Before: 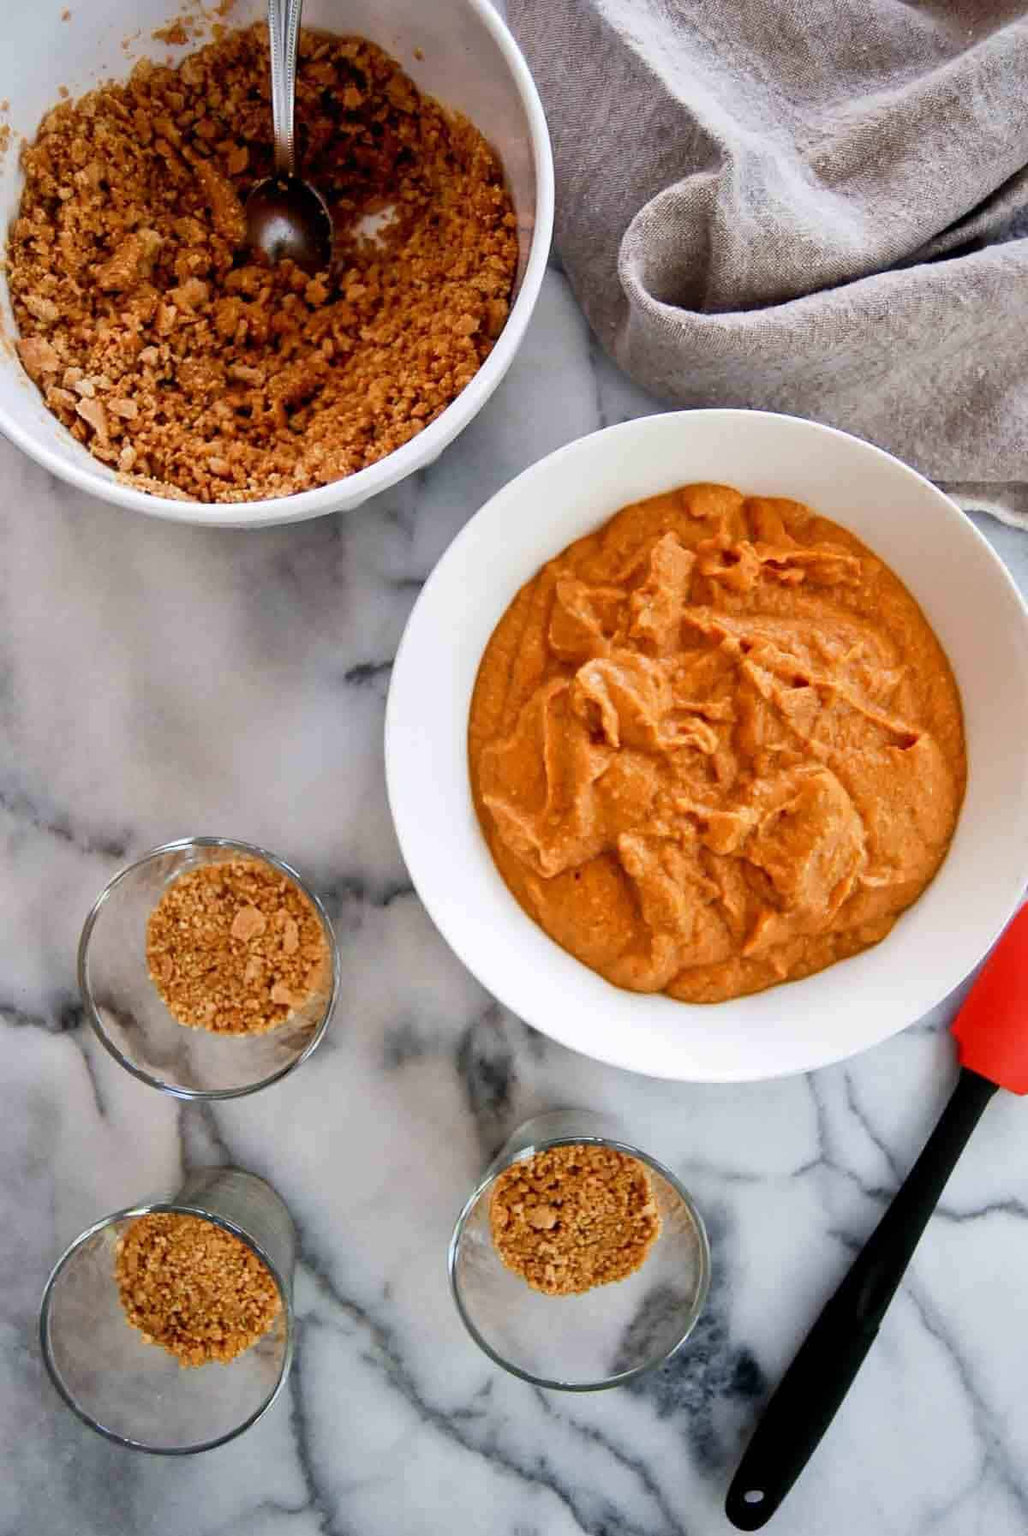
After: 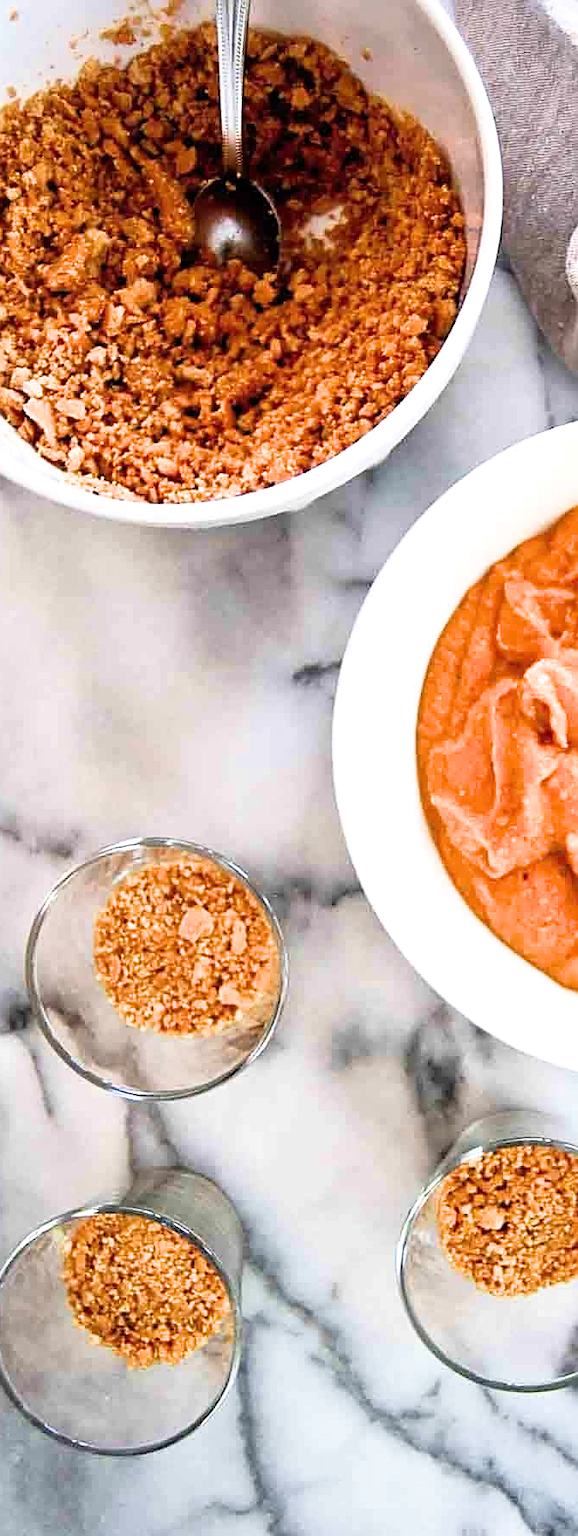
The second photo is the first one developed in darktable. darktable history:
crop: left 5.114%, right 38.589%
filmic rgb: black relative exposure -9.5 EV, white relative exposure 3.02 EV, hardness 6.12
exposure: black level correction 0, exposure 1 EV, compensate exposure bias true, compensate highlight preservation false
tone equalizer: on, module defaults
sharpen: on, module defaults
